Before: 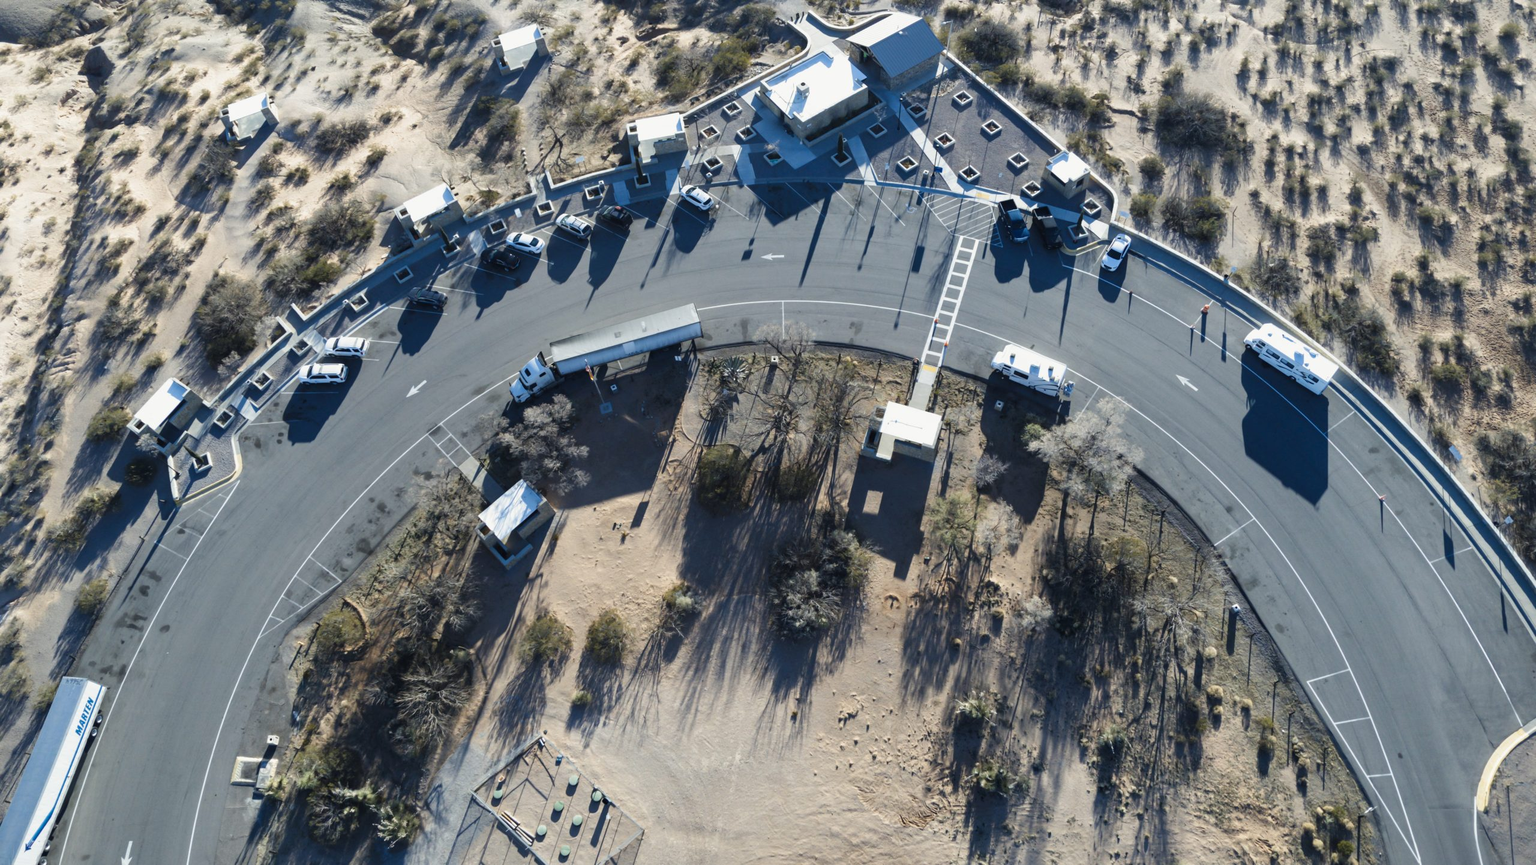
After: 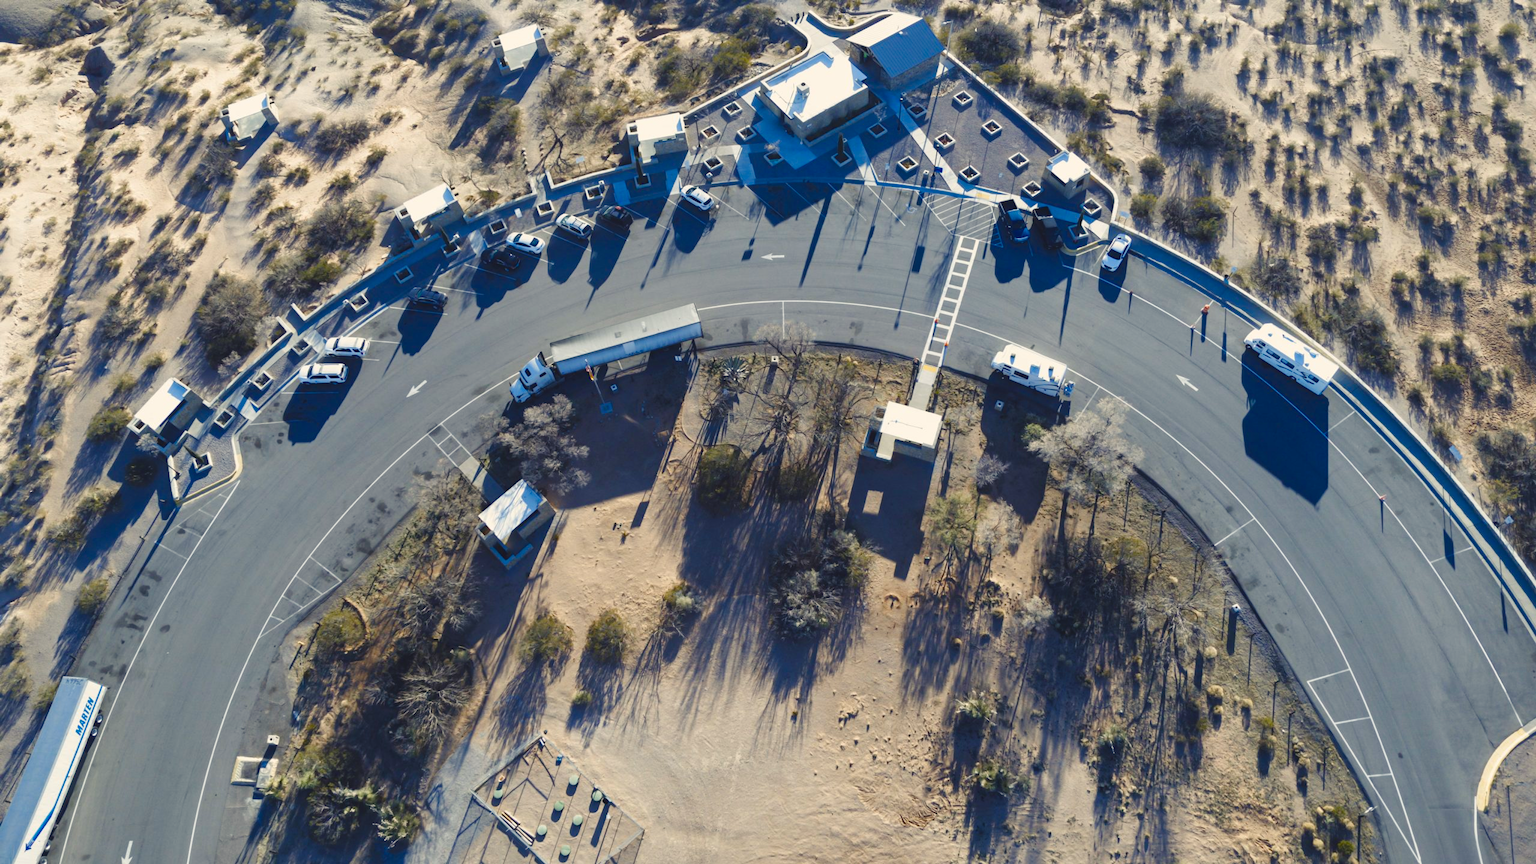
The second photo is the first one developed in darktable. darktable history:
exposure: exposure -0.041 EV, compensate highlight preservation false
color balance rgb: shadows lift › chroma 3%, shadows lift › hue 280.8°, power › hue 330°, highlights gain › chroma 3%, highlights gain › hue 75.6°, global offset › luminance 0.7%, perceptual saturation grading › global saturation 20%, perceptual saturation grading › highlights -25%, perceptual saturation grading › shadows 50%, global vibrance 20.33%
tone equalizer: on, module defaults
